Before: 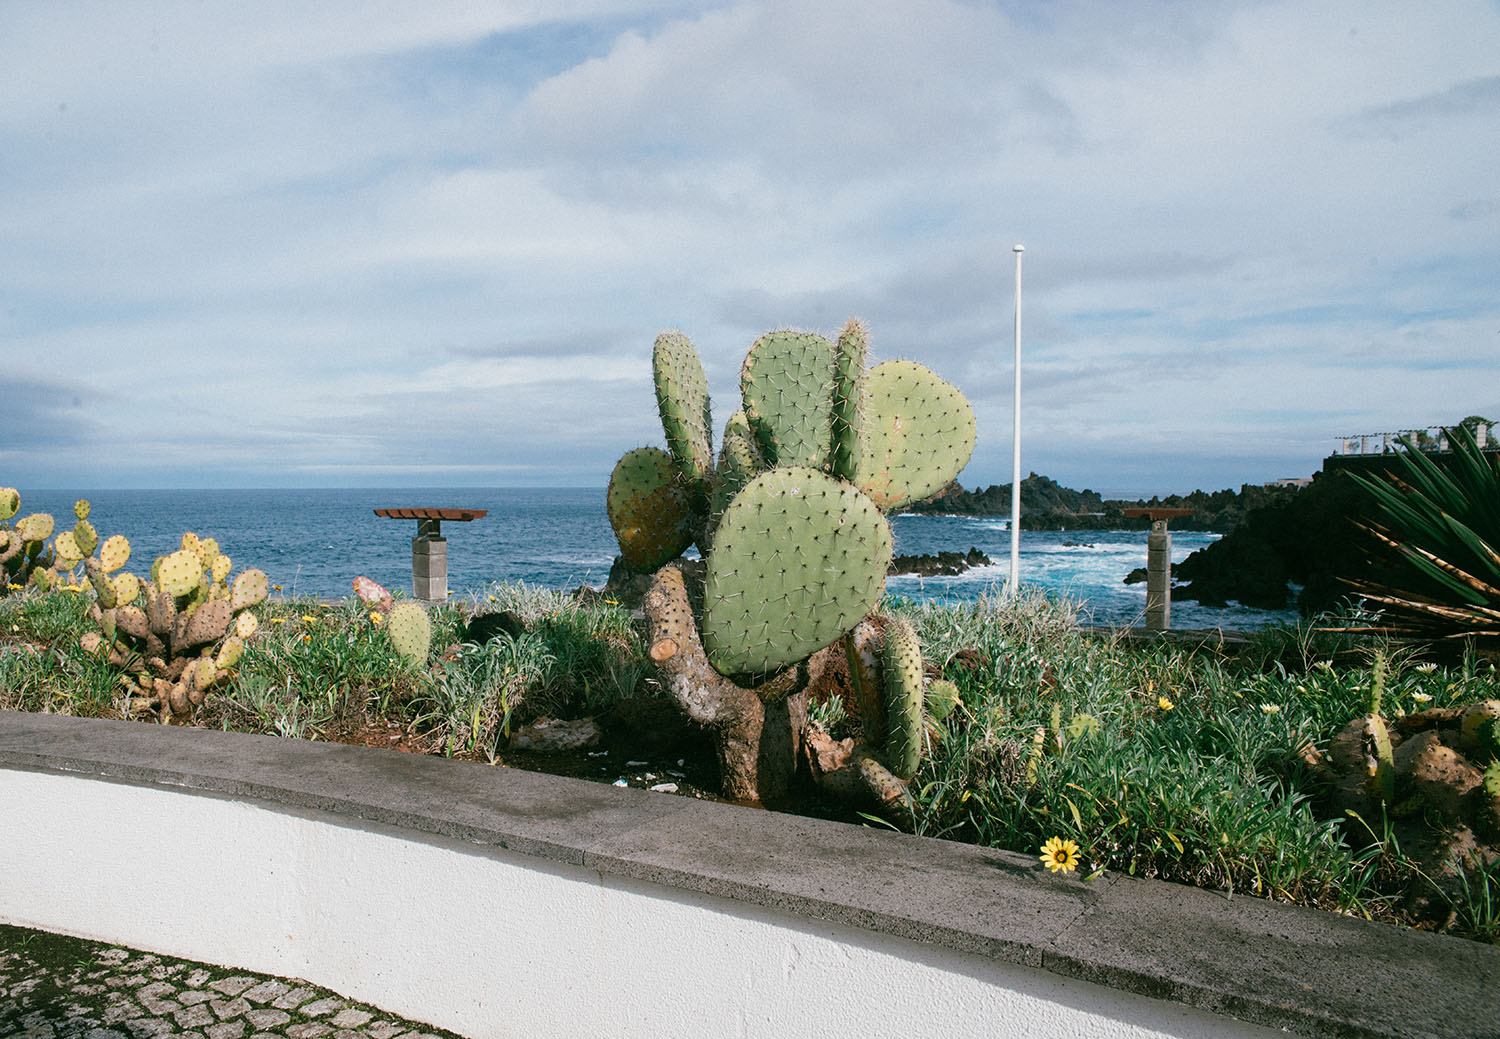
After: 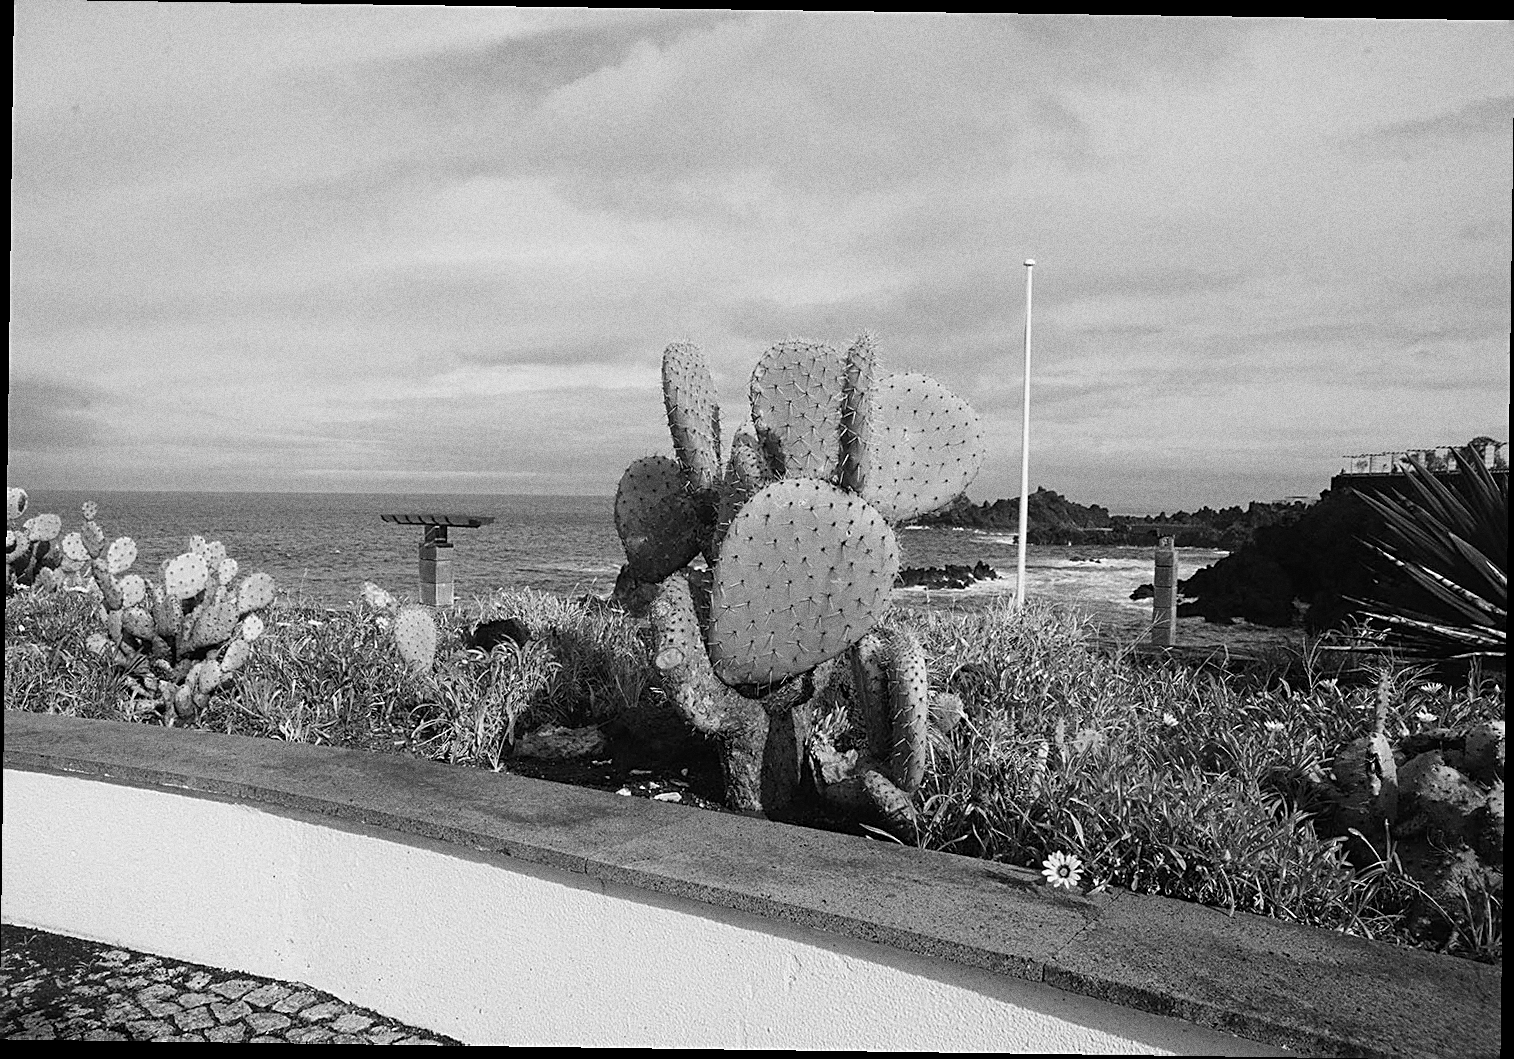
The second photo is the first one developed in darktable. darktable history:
rotate and perspective: rotation 0.8°, automatic cropping off
monochrome: on, module defaults
grain: coarseness 0.09 ISO, strength 40%
sharpen: on, module defaults
haze removal: strength 0.12, distance 0.25, compatibility mode true, adaptive false
